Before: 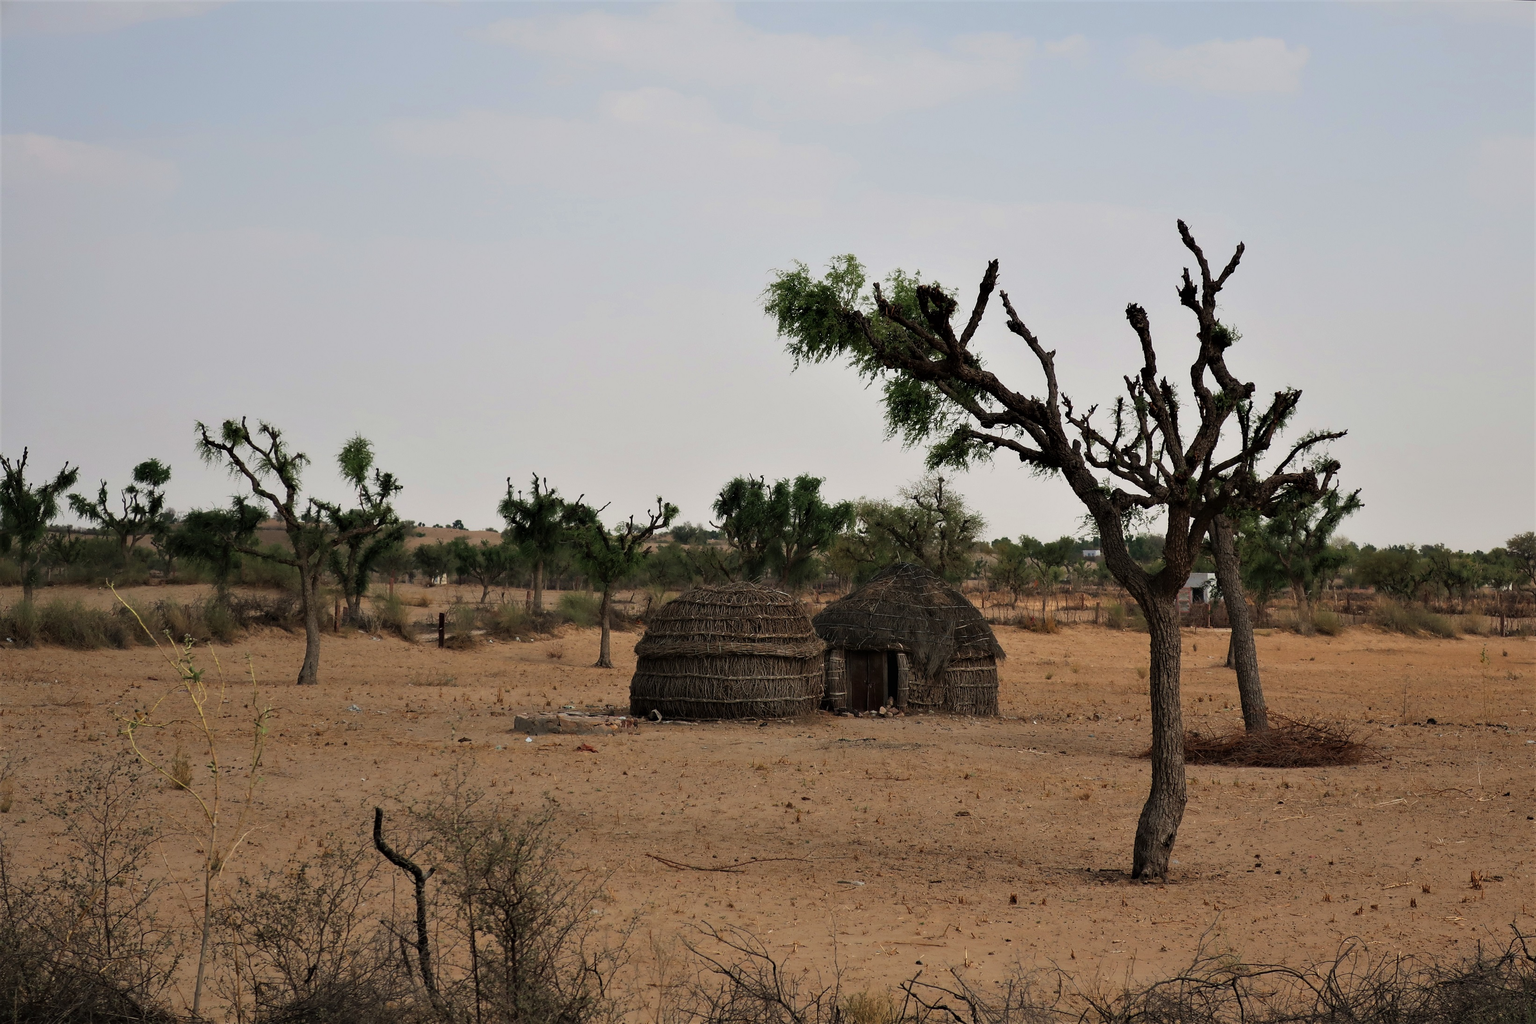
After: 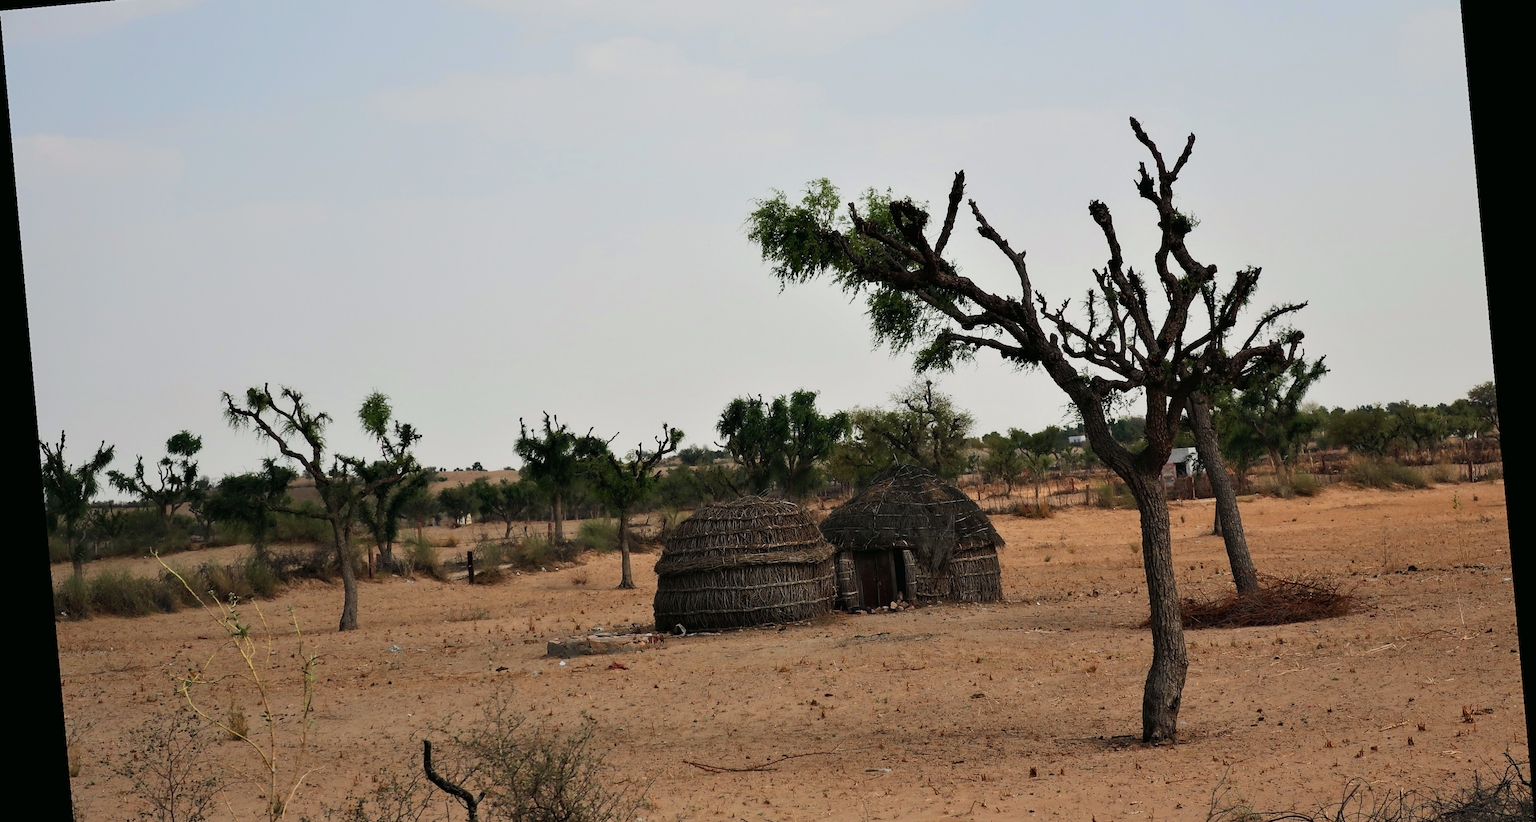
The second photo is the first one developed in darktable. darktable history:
crop: top 11.038%, bottom 13.962%
rotate and perspective: rotation -5.2°, automatic cropping off
tone curve: curves: ch0 [(0, 0.01) (0.037, 0.032) (0.131, 0.108) (0.275, 0.256) (0.483, 0.512) (0.61, 0.665) (0.696, 0.742) (0.792, 0.819) (0.911, 0.925) (0.997, 0.995)]; ch1 [(0, 0) (0.308, 0.29) (0.425, 0.411) (0.492, 0.488) (0.507, 0.503) (0.53, 0.532) (0.573, 0.586) (0.683, 0.702) (0.746, 0.77) (1, 1)]; ch2 [(0, 0) (0.246, 0.233) (0.36, 0.352) (0.415, 0.415) (0.485, 0.487) (0.502, 0.504) (0.525, 0.518) (0.539, 0.539) (0.587, 0.594) (0.636, 0.652) (0.711, 0.729) (0.845, 0.855) (0.998, 0.977)], color space Lab, independent channels, preserve colors none
